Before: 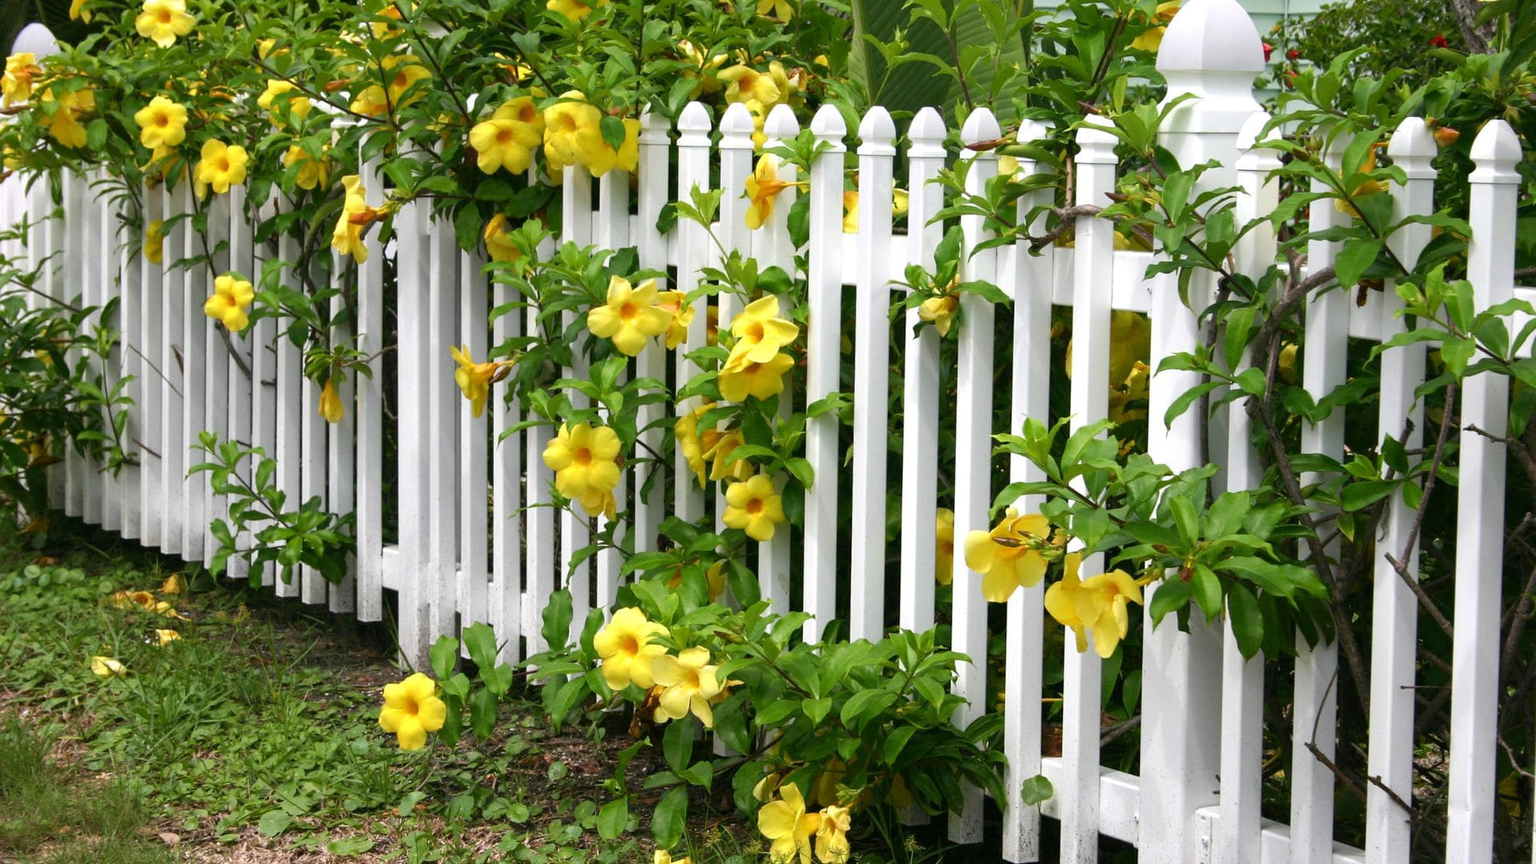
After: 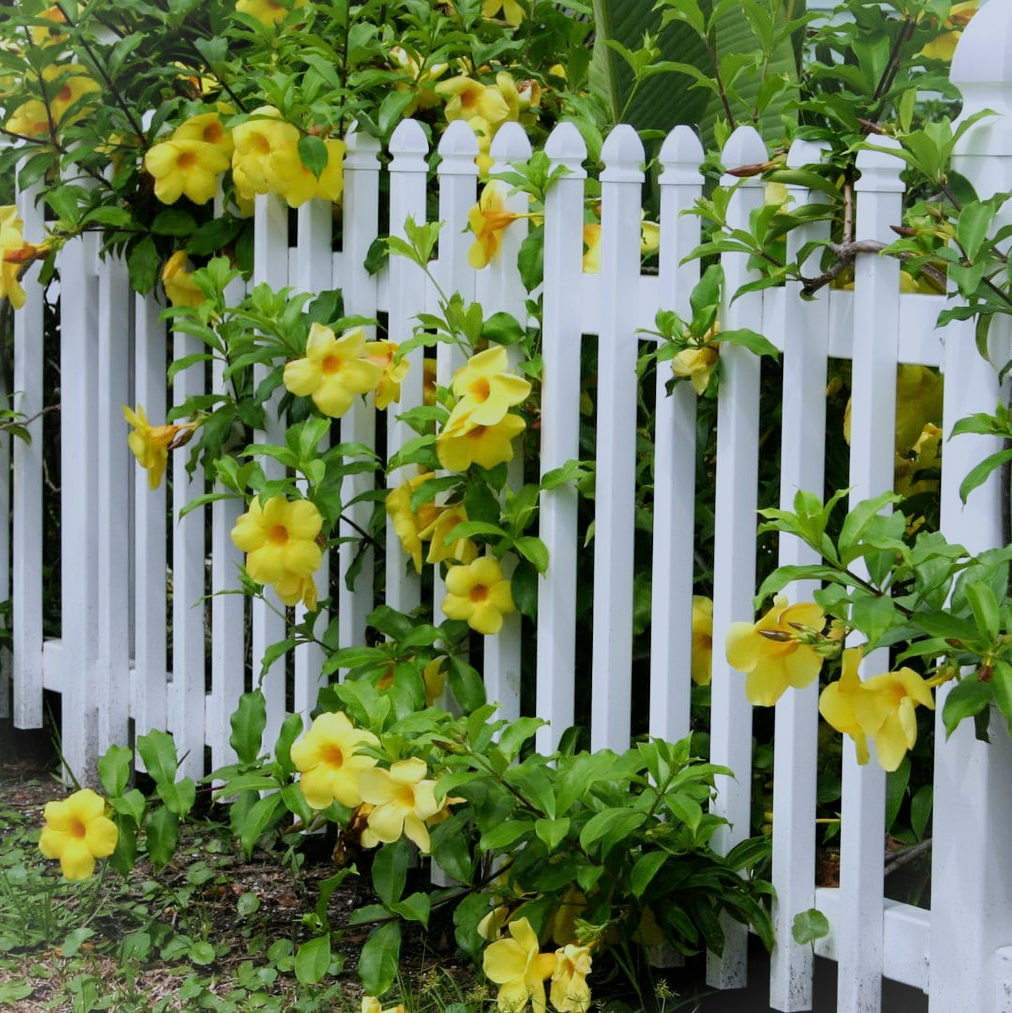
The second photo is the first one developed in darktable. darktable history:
filmic rgb: black relative exposure -7.65 EV, white relative exposure 4.56 EV, hardness 3.61
vignetting: fall-off start 100%, brightness 0.05, saturation 0
white balance: red 0.931, blue 1.11
crop and rotate: left 22.516%, right 21.234%
